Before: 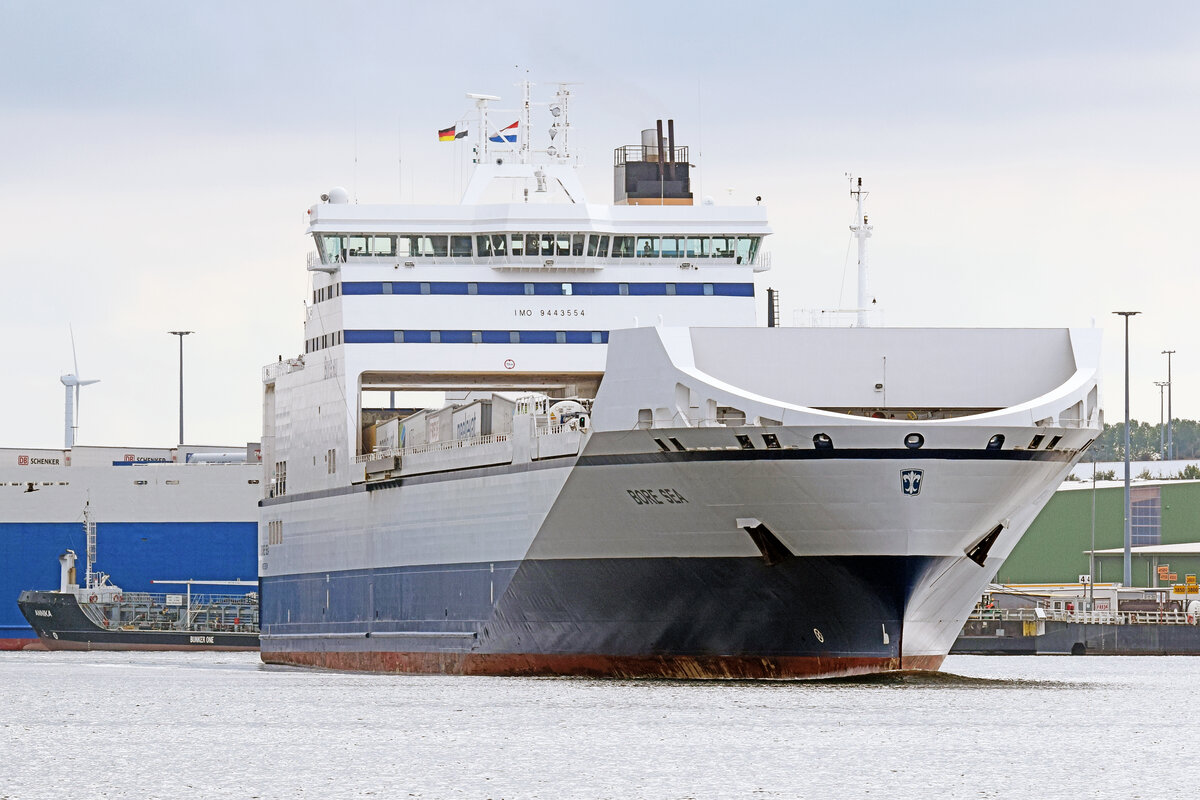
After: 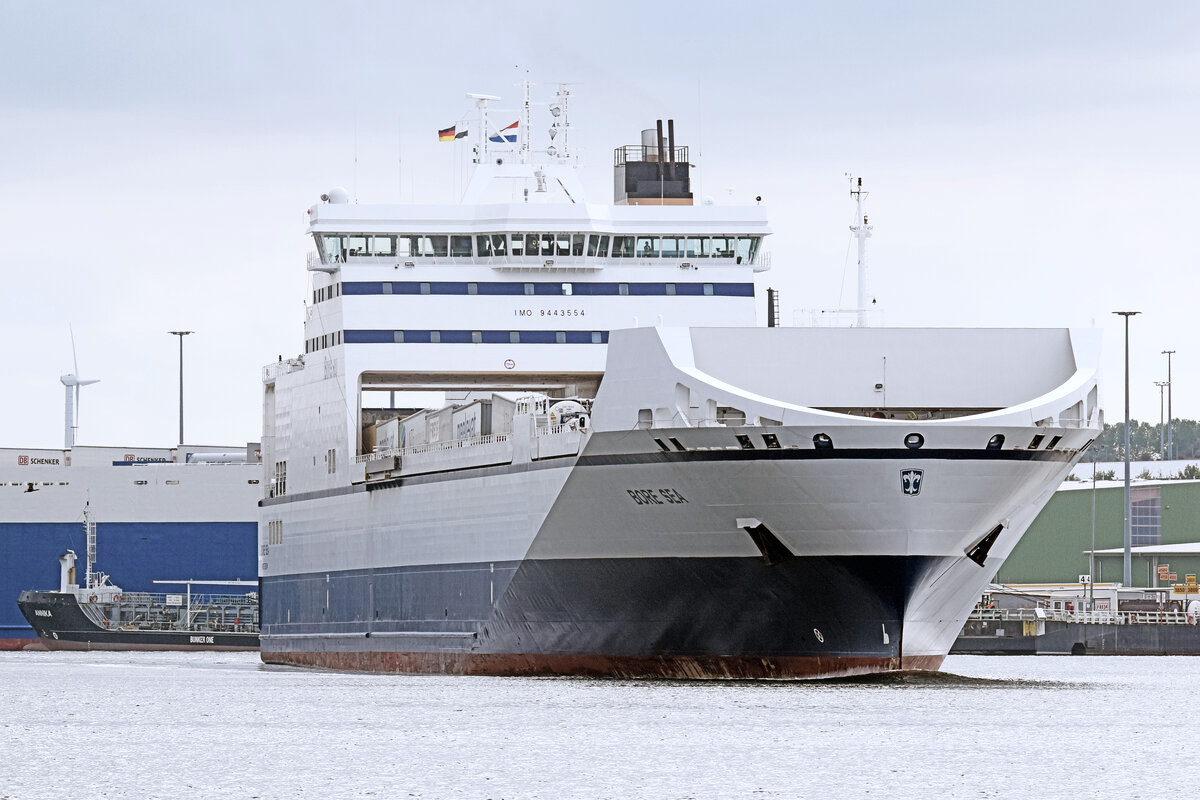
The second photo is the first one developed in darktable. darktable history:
color correction: highlights a* -0.097, highlights b* -5.41, shadows a* -0.131, shadows b* -0.137
contrast brightness saturation: contrast 0.103, saturation -0.359
